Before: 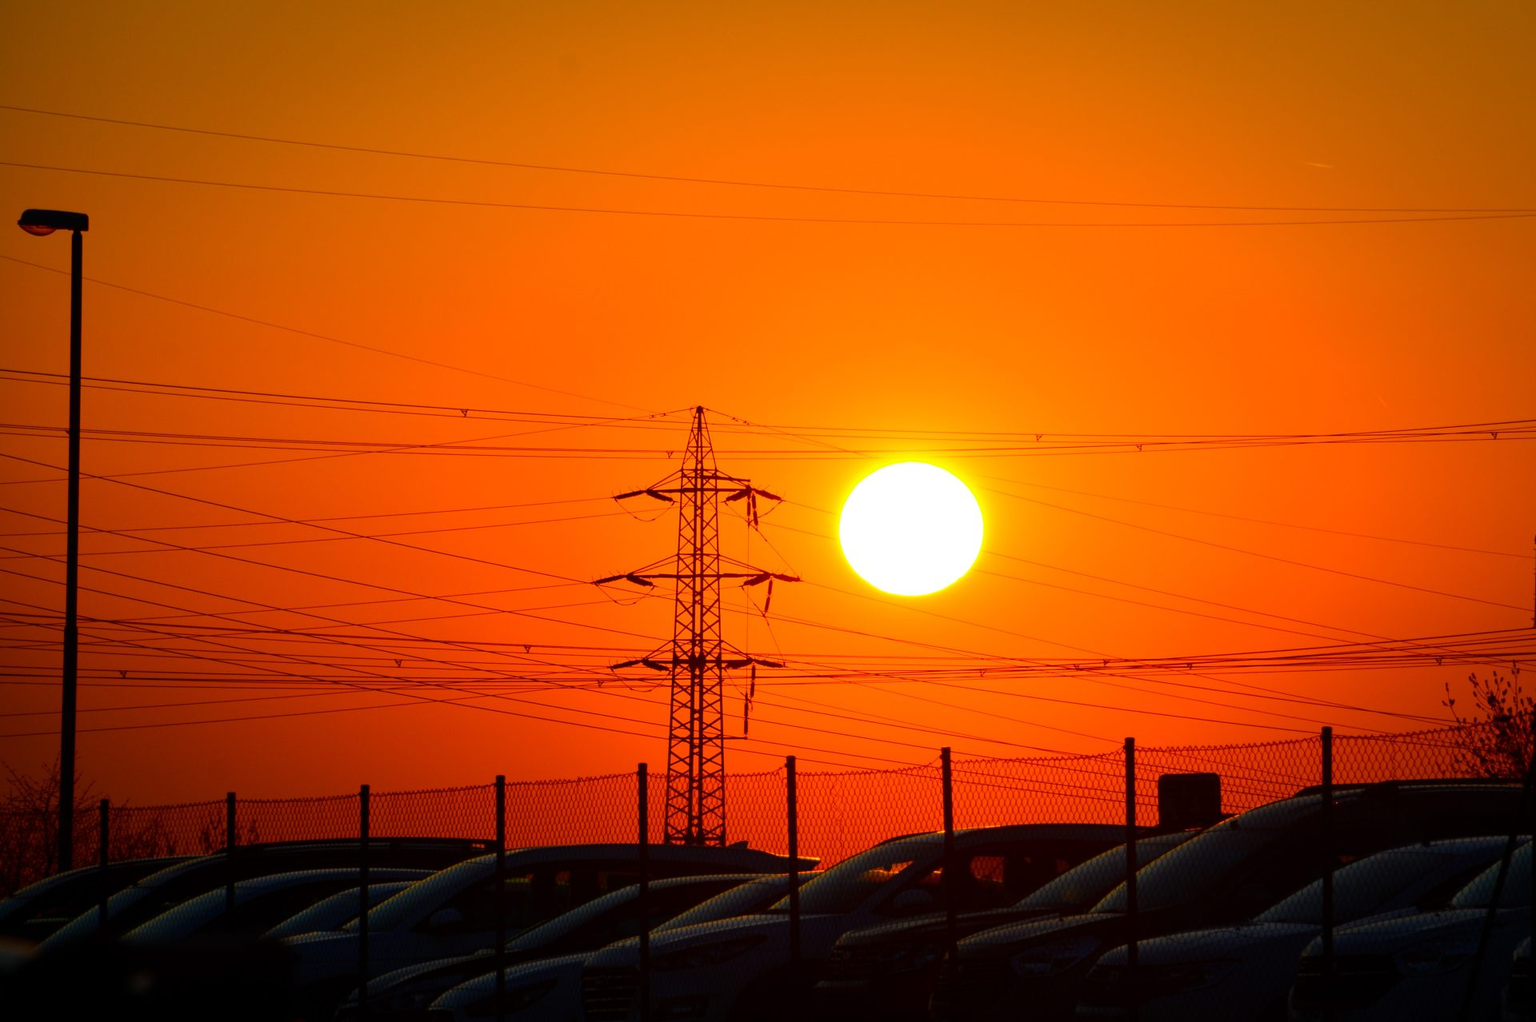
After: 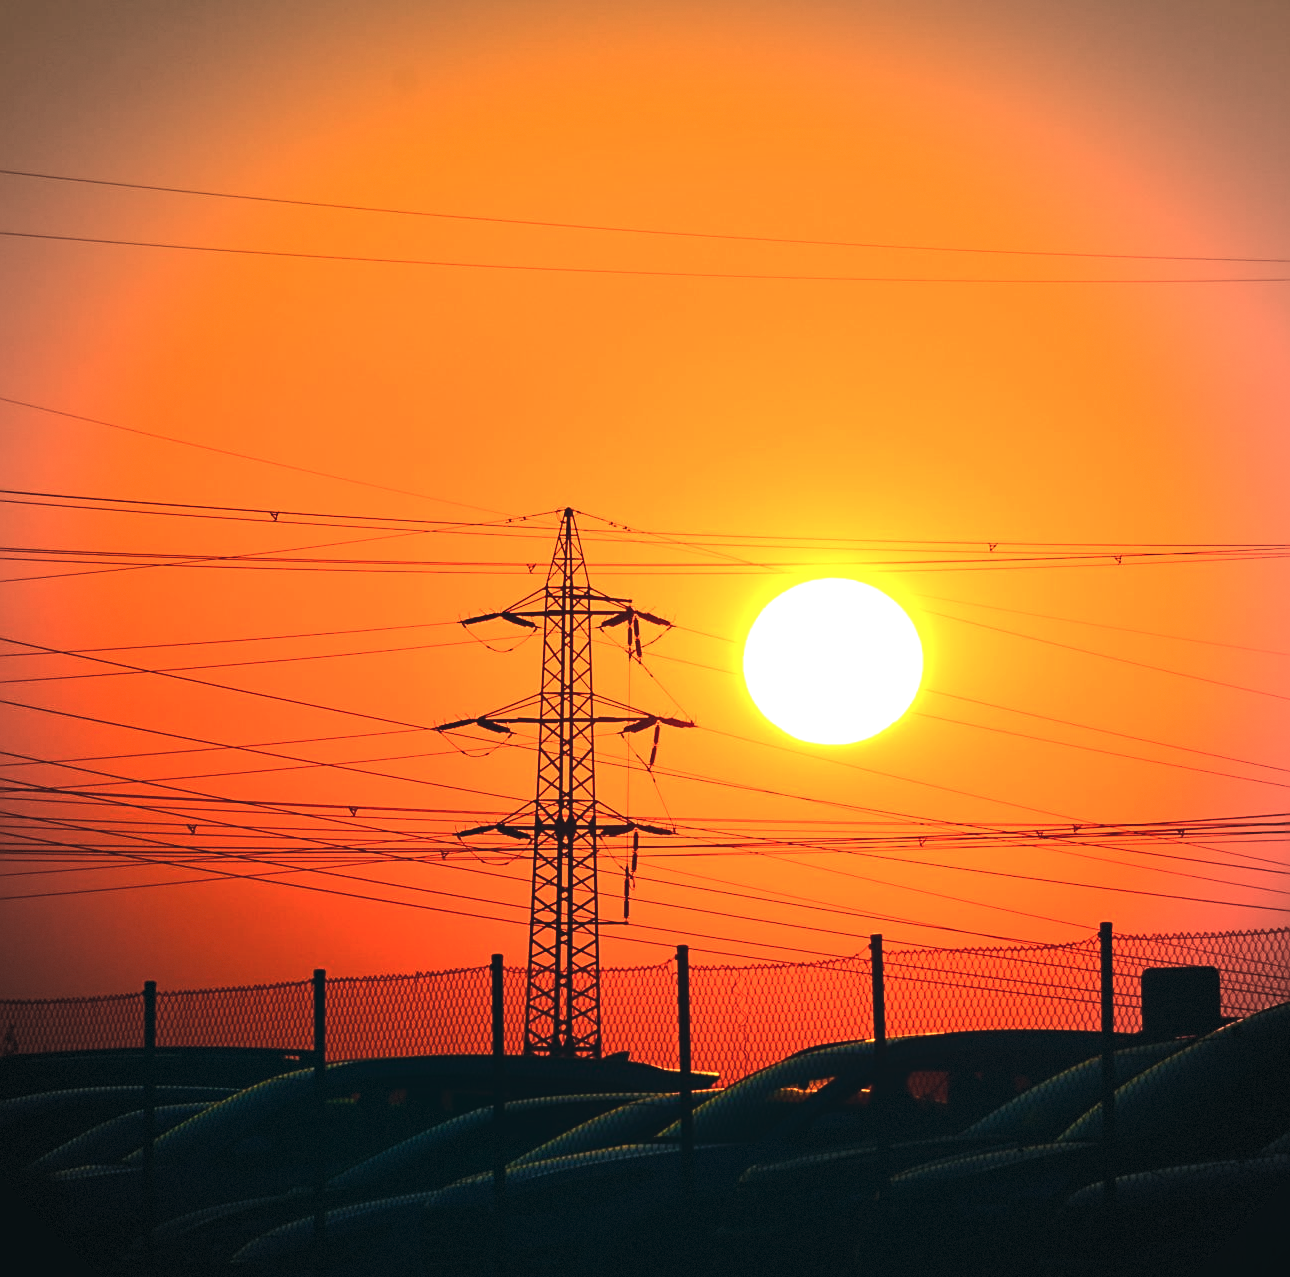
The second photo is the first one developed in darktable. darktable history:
crop and rotate: left 15.973%, right 16.821%
tone curve: curves: ch0 [(0, 0.02) (0.063, 0.058) (0.262, 0.243) (0.447, 0.468) (0.544, 0.596) (0.805, 0.823) (1, 0.952)]; ch1 [(0, 0) (0.339, 0.31) (0.417, 0.401) (0.452, 0.455) (0.482, 0.483) (0.502, 0.499) (0.517, 0.506) (0.55, 0.542) (0.588, 0.604) (0.729, 0.782) (1, 1)]; ch2 [(0, 0) (0.346, 0.34) (0.431, 0.45) (0.485, 0.487) (0.5, 0.496) (0.527, 0.526) (0.56, 0.574) (0.613, 0.642) (0.679, 0.703) (1, 1)], color space Lab, linked channels, preserve colors none
color balance rgb: shadows lift › luminance -29.082%, shadows lift › chroma 10.029%, shadows lift › hue 231.72°, global offset › luminance 1.491%, perceptual saturation grading › global saturation 0.645%, perceptual saturation grading › highlights -15.528%, perceptual saturation grading › shadows 25.765%, perceptual brilliance grading › global brilliance 15.282%, perceptual brilliance grading › shadows -34.303%, global vibrance 20%
exposure: black level correction -0.001, exposure 0.08 EV, compensate highlight preservation false
sharpen: on, module defaults
levels: levels [0.016, 0.484, 0.953]
vignetting: brightness -0.322, dithering 8-bit output
